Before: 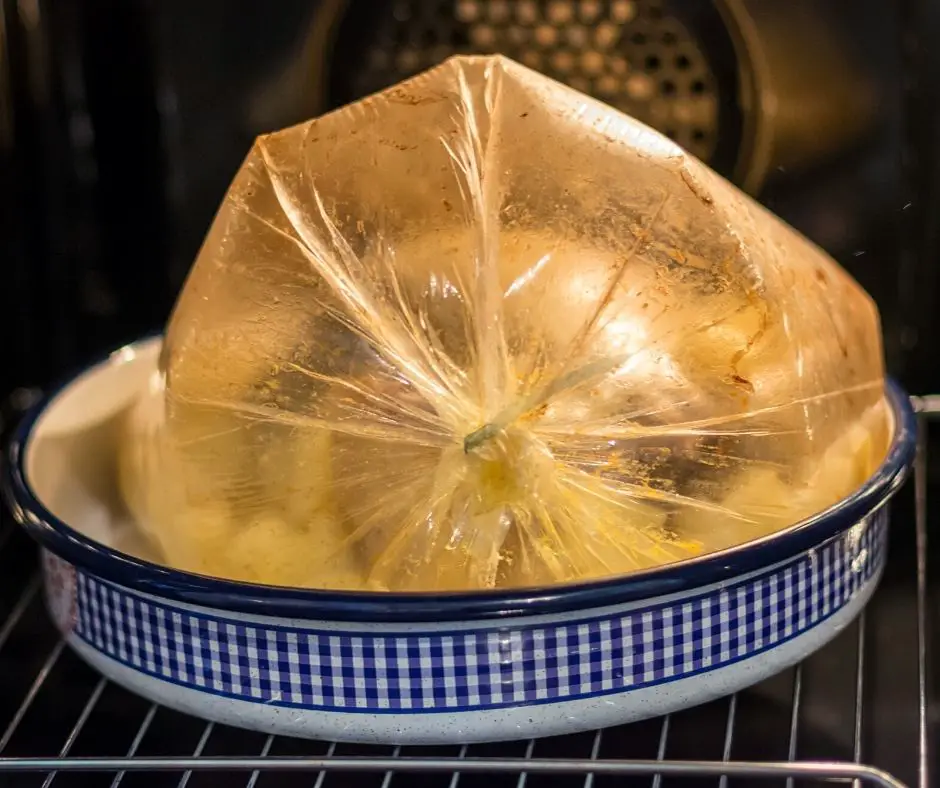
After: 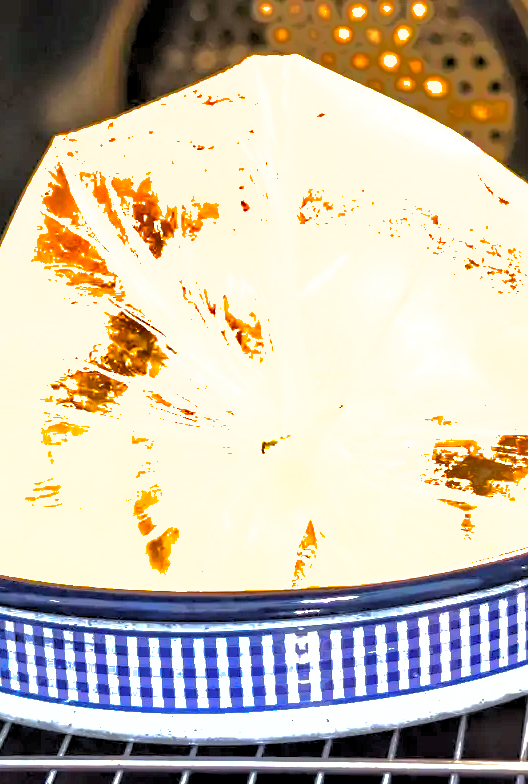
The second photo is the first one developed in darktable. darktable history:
crop: left 21.674%, right 22.086%
shadows and highlights: shadows 38.43, highlights -74.54
exposure: exposure 2.207 EV, compensate highlight preservation false
tone curve: curves: ch0 [(0, 0) (0.161, 0.144) (0.501, 0.497) (1, 1)], color space Lab, linked channels, preserve colors none
rgb levels: levels [[0.01, 0.419, 0.839], [0, 0.5, 1], [0, 0.5, 1]]
